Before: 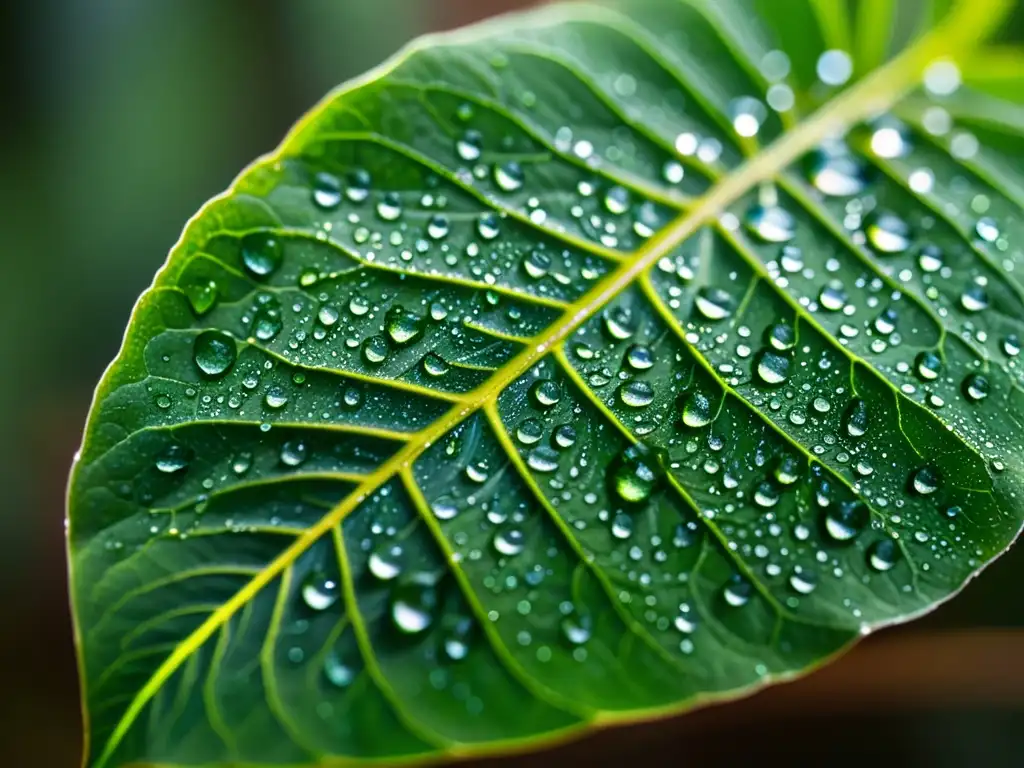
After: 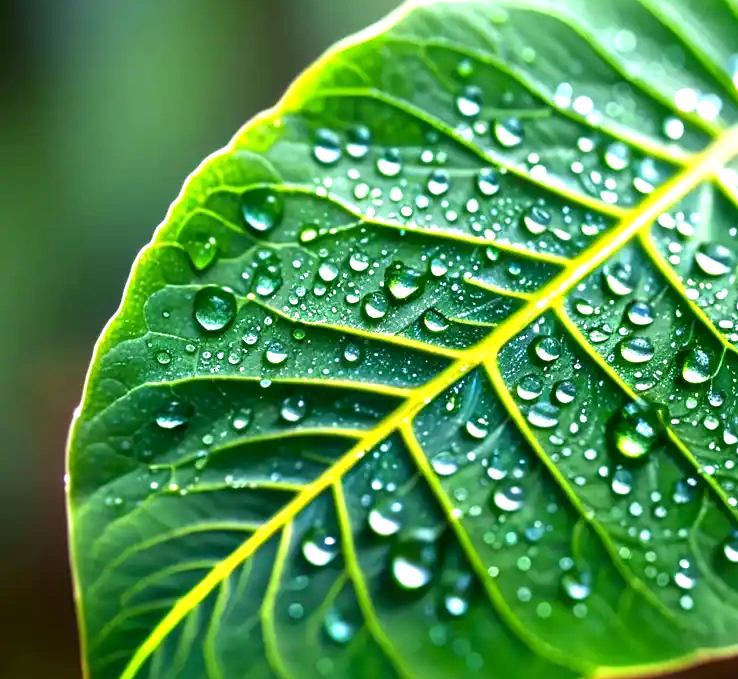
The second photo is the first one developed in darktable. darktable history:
crop: top 5.784%, right 27.881%, bottom 5.678%
exposure: black level correction 0.001, exposure 1.12 EV, compensate exposure bias true, compensate highlight preservation false
